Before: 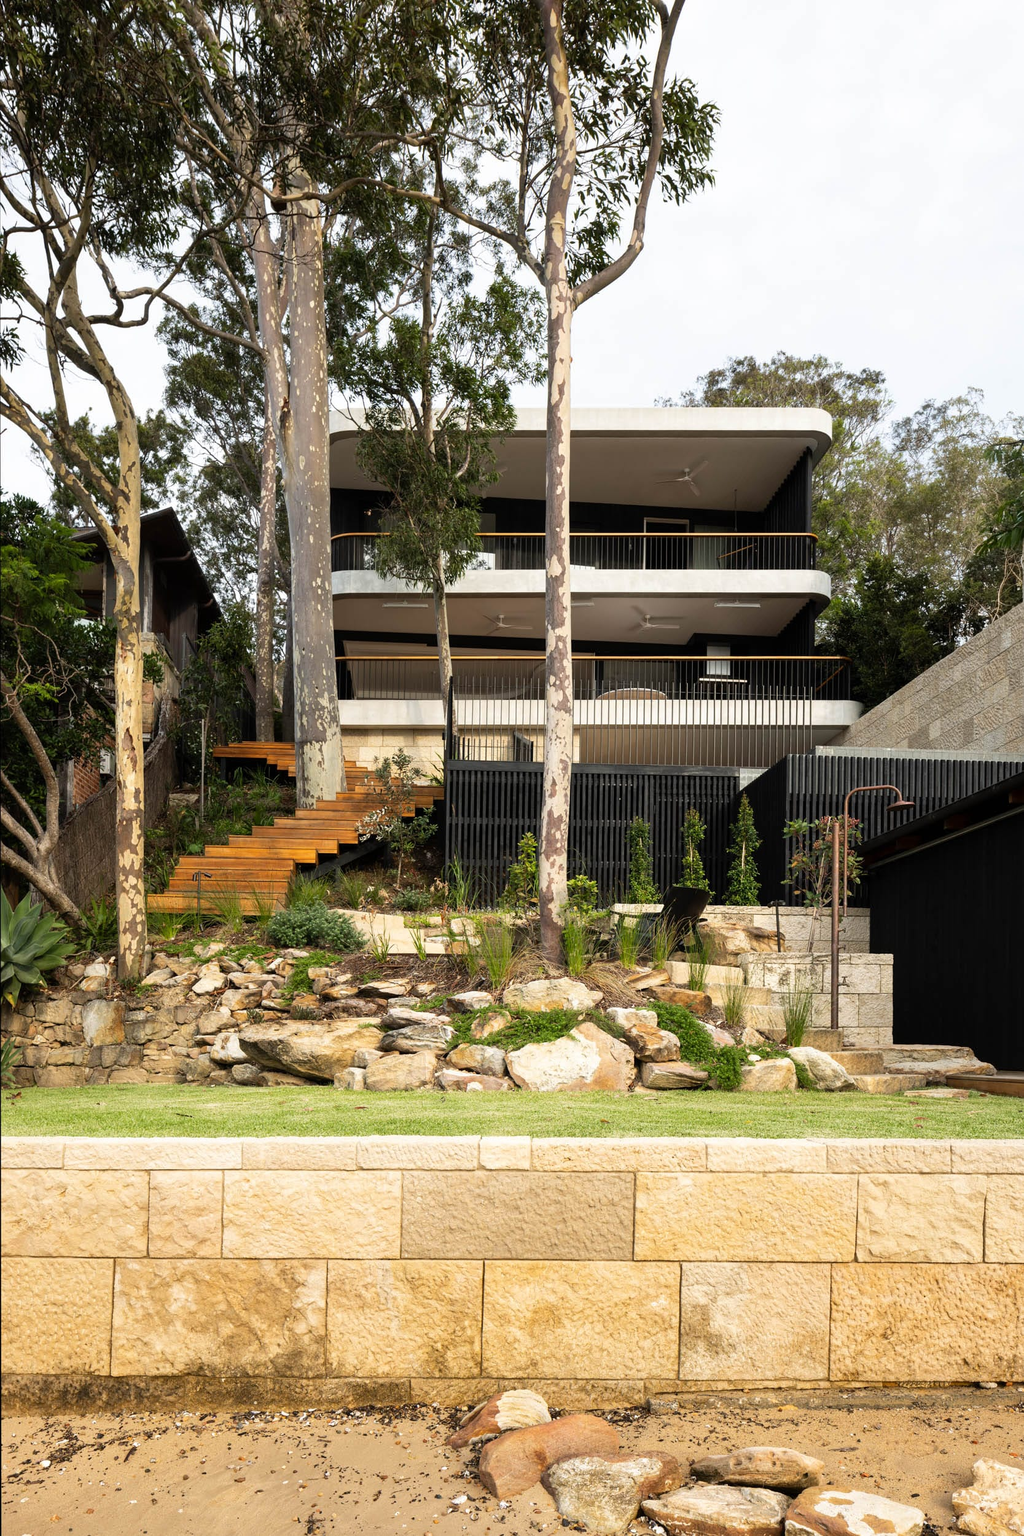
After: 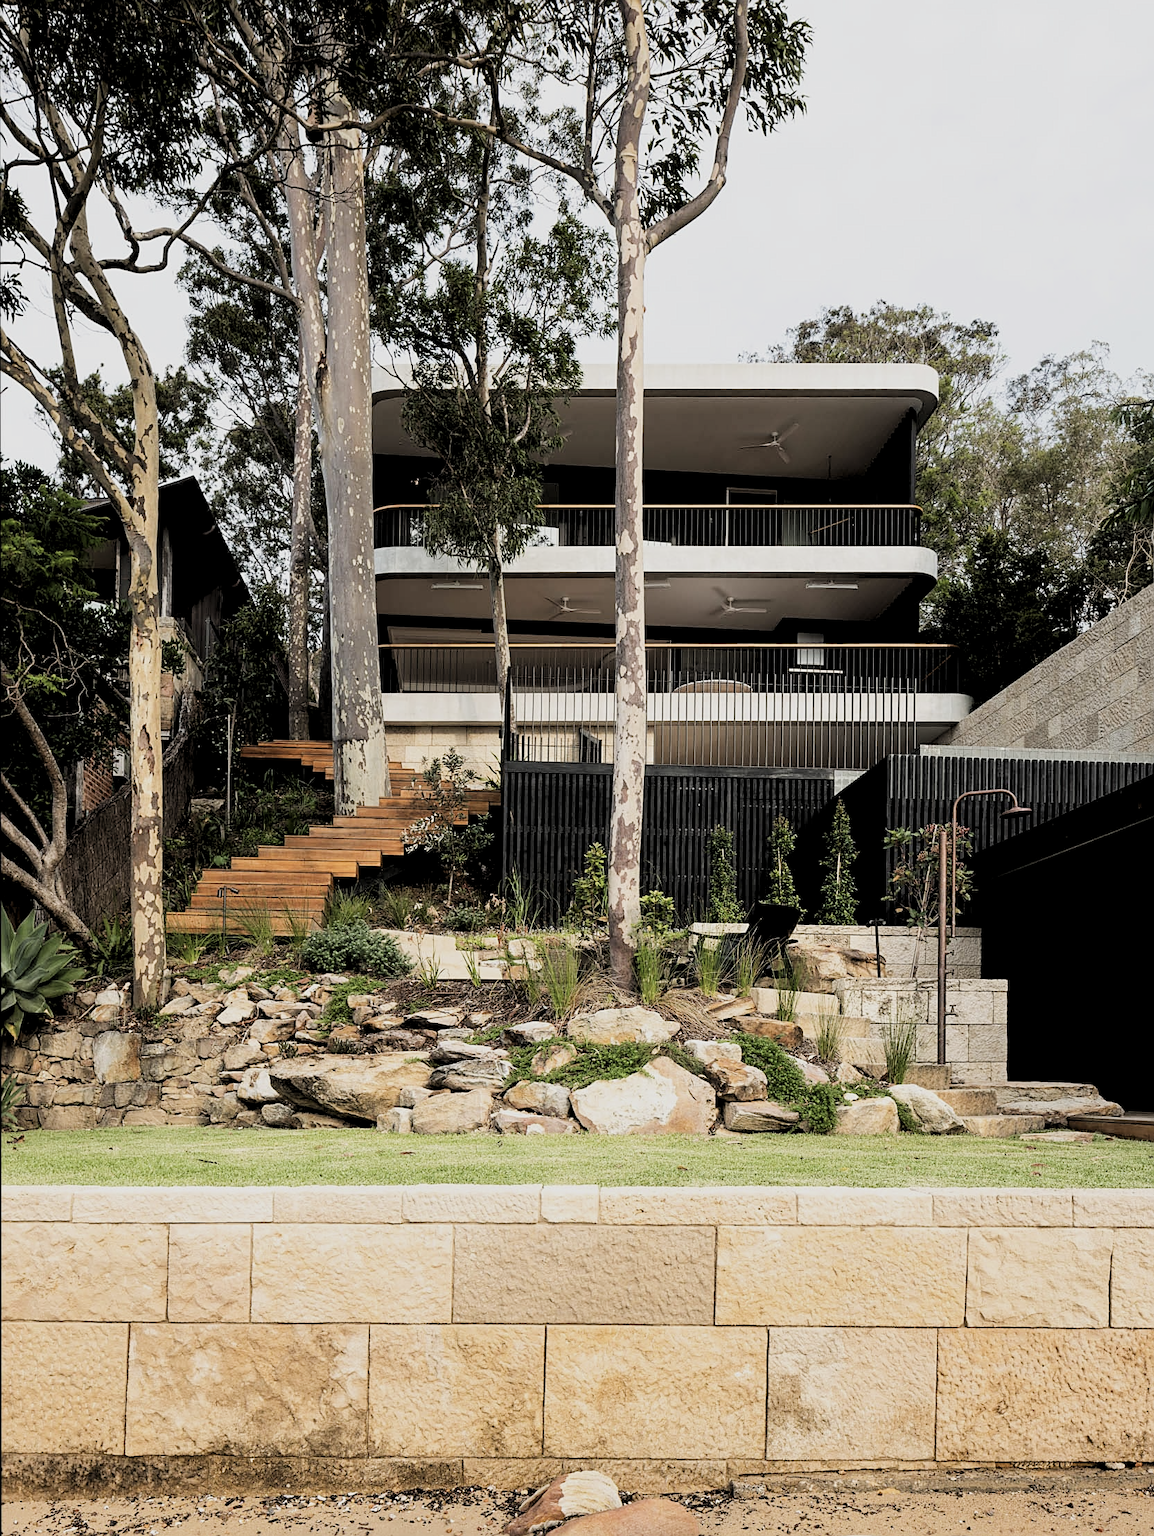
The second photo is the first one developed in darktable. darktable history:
crop and rotate: top 5.576%, bottom 5.714%
color balance rgb: perceptual saturation grading › global saturation -3.629%, perceptual saturation grading › shadows -1.442%
contrast brightness saturation: contrast 0.059, brightness -0.009, saturation -0.227
filmic rgb: black relative exposure -8.55 EV, white relative exposure 5.53 EV, hardness 3.38, contrast 1.016
levels: levels [0.062, 0.494, 0.925]
sharpen: on, module defaults
